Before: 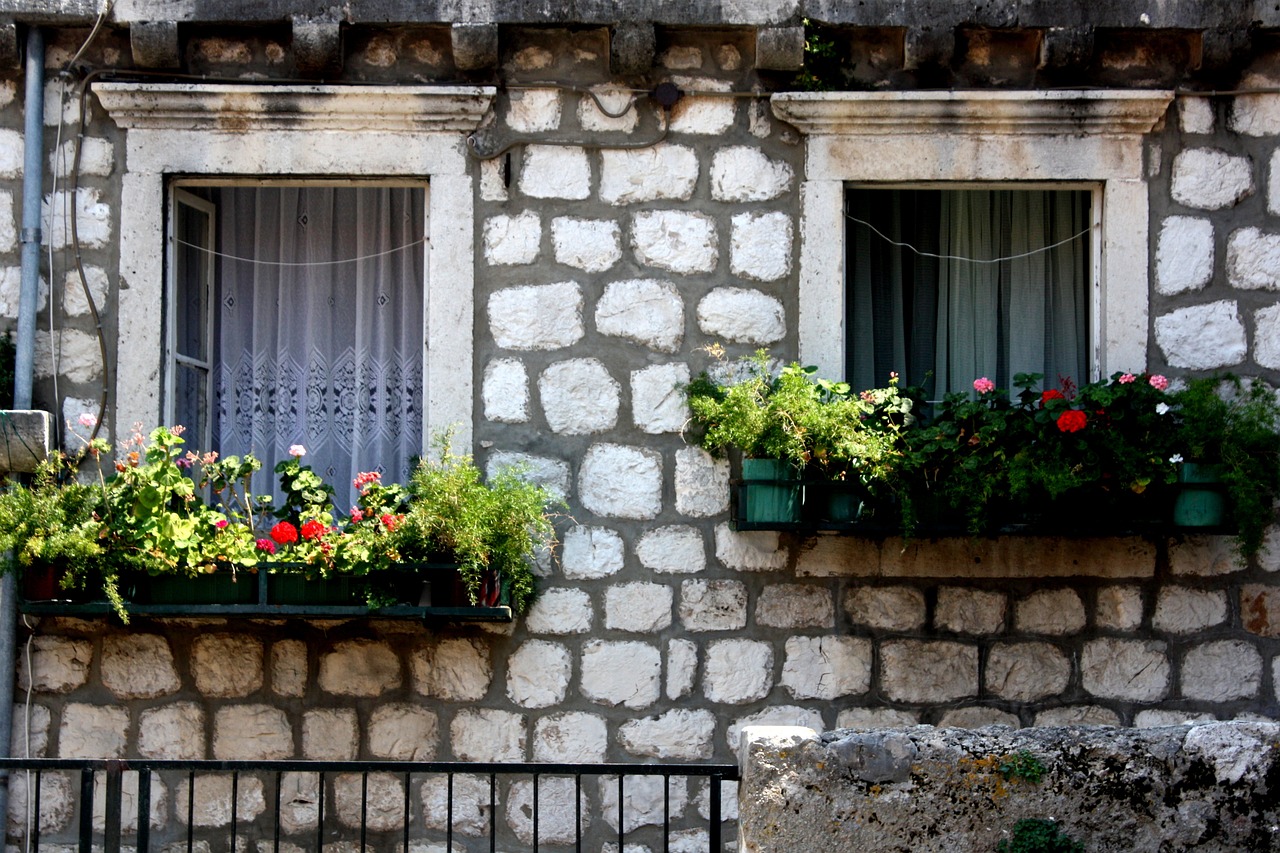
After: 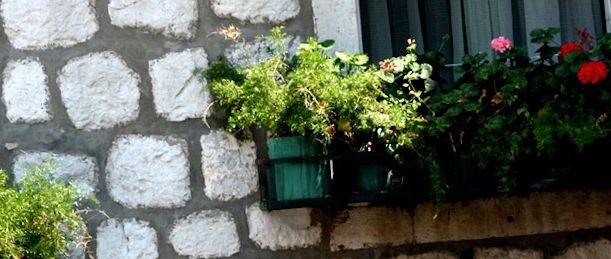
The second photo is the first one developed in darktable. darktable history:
rotate and perspective: rotation -5°, crop left 0.05, crop right 0.952, crop top 0.11, crop bottom 0.89
crop: left 36.607%, top 34.735%, right 13.146%, bottom 30.611%
